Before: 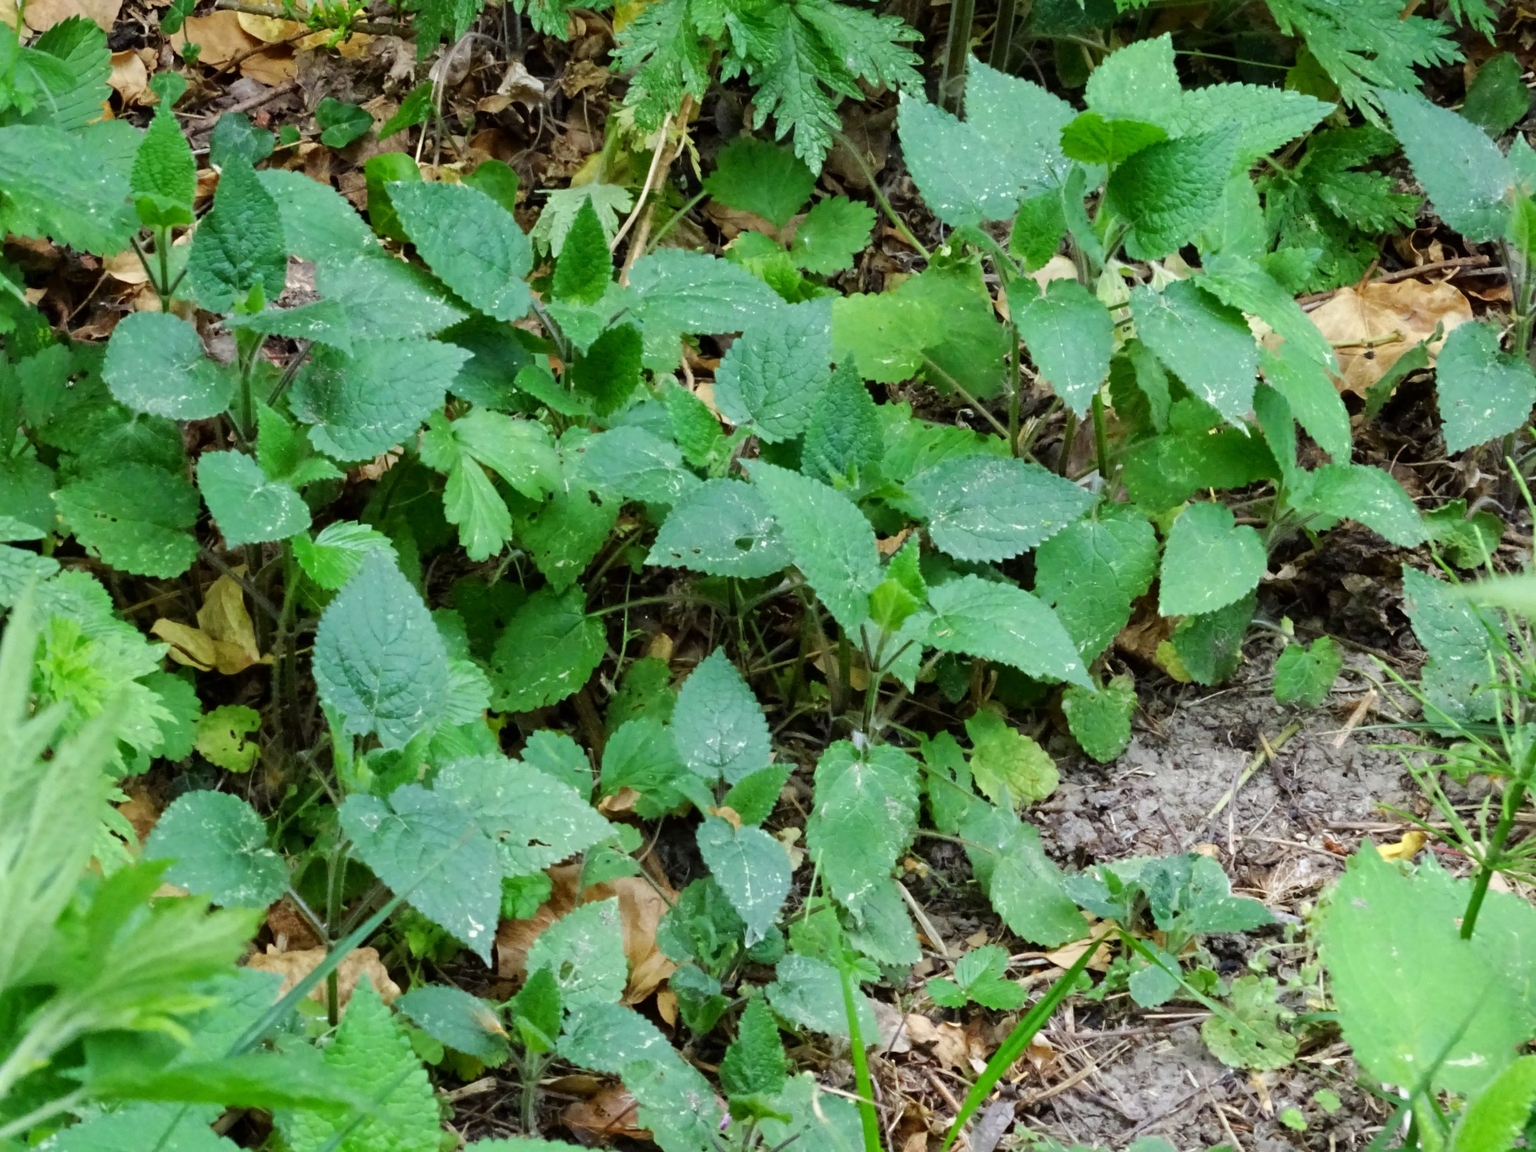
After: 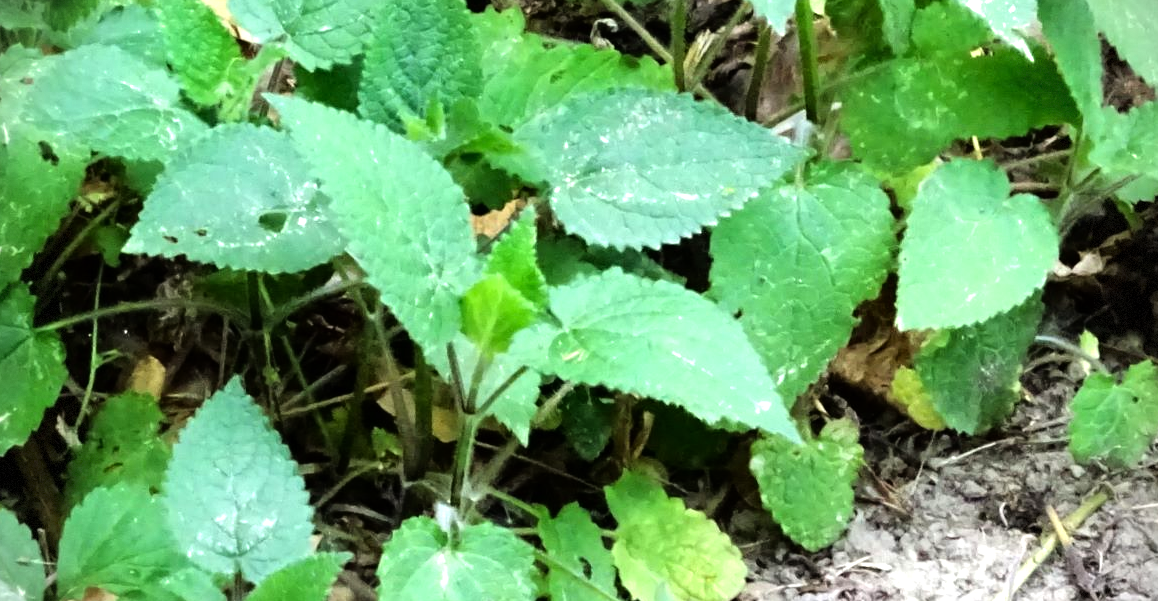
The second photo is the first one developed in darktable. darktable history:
crop: left 36.646%, top 34.439%, right 13.19%, bottom 30.858%
tone equalizer: -8 EV -1.09 EV, -7 EV -1.03 EV, -6 EV -0.86 EV, -5 EV -0.61 EV, -3 EV 0.56 EV, -2 EV 0.848 EV, -1 EV 0.999 EV, +0 EV 1.06 EV, mask exposure compensation -0.509 EV
vignetting: fall-off start 88.94%, fall-off radius 43.78%, width/height ratio 1.161, dithering 8-bit output, unbound false
